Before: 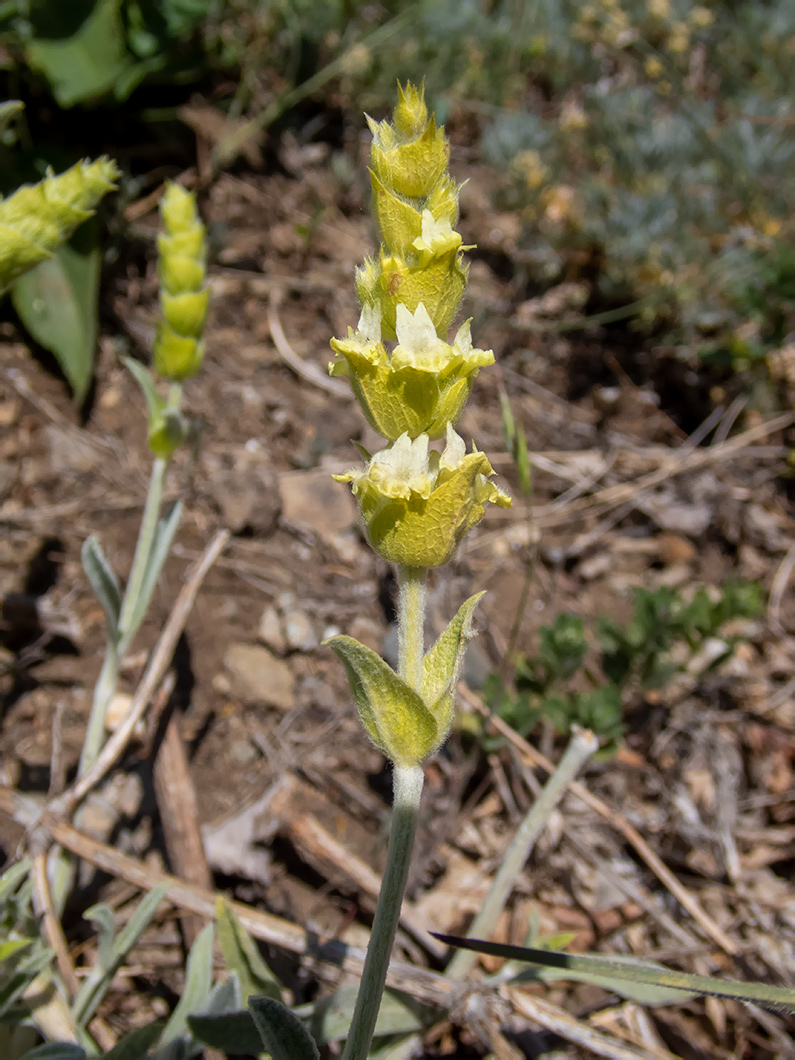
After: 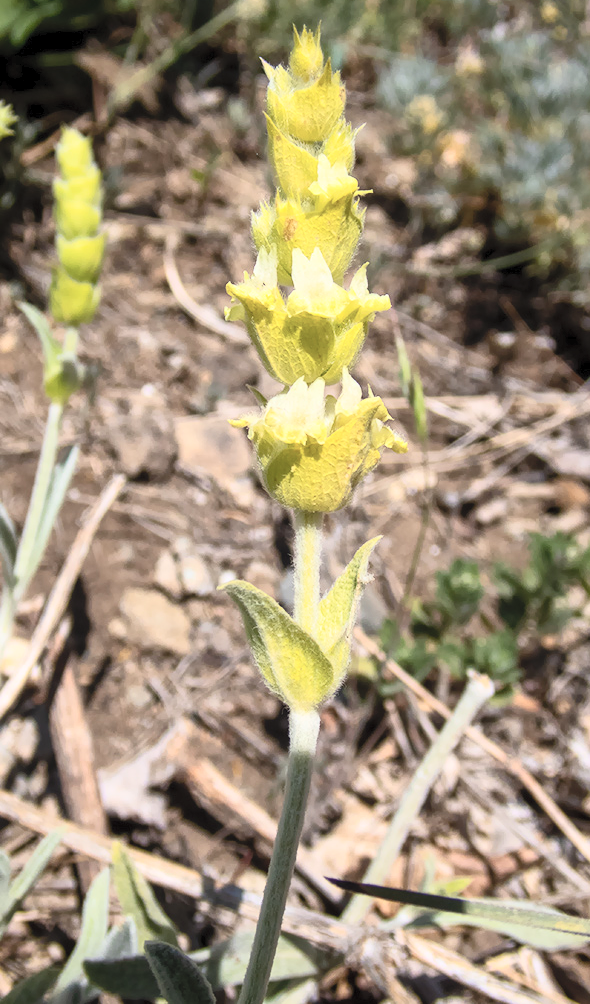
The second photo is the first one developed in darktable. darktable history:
contrast brightness saturation: contrast 0.39, brightness 0.53
crop and rotate: left 13.15%, top 5.251%, right 12.609%
